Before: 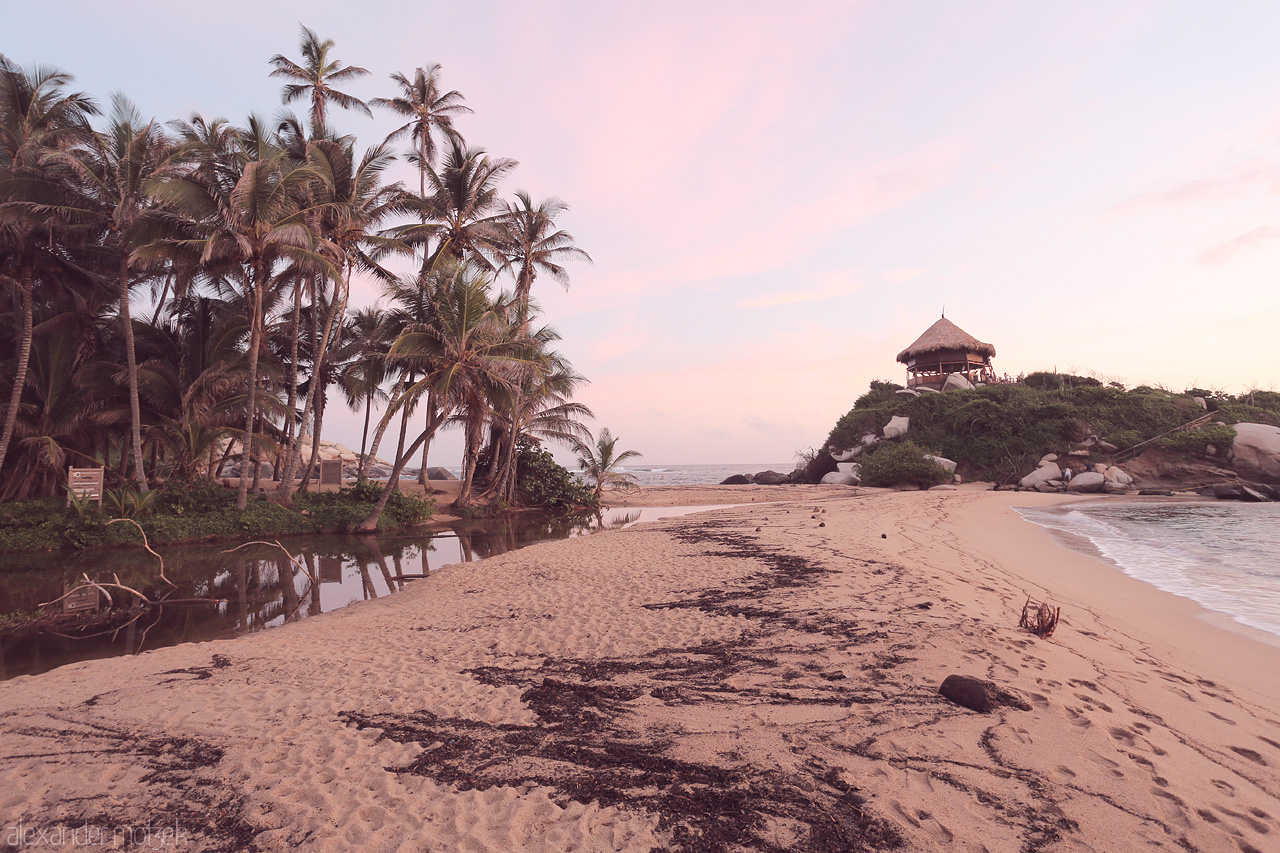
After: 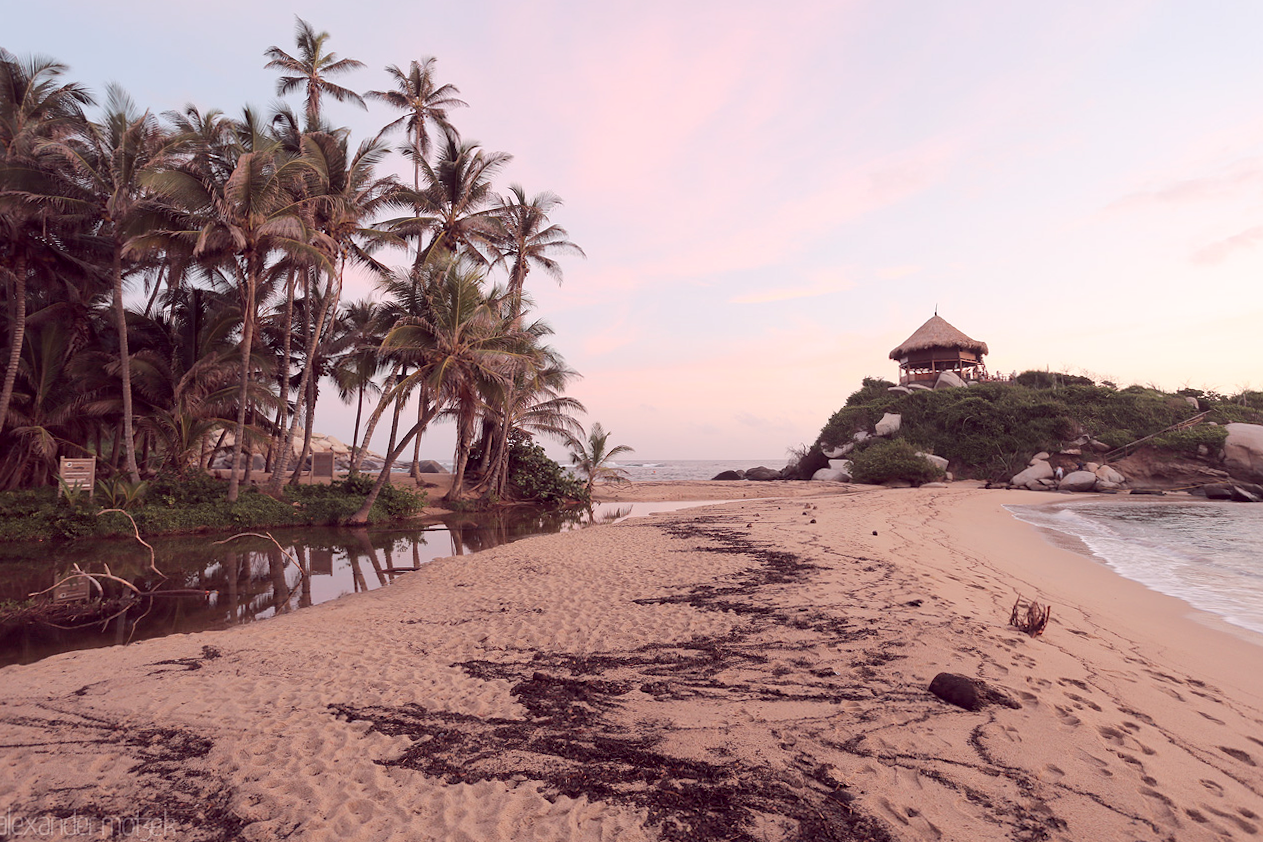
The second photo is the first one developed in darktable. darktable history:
crop and rotate: angle -0.5°
exposure: black level correction 0.01, exposure 0.011 EV, compensate highlight preservation false
